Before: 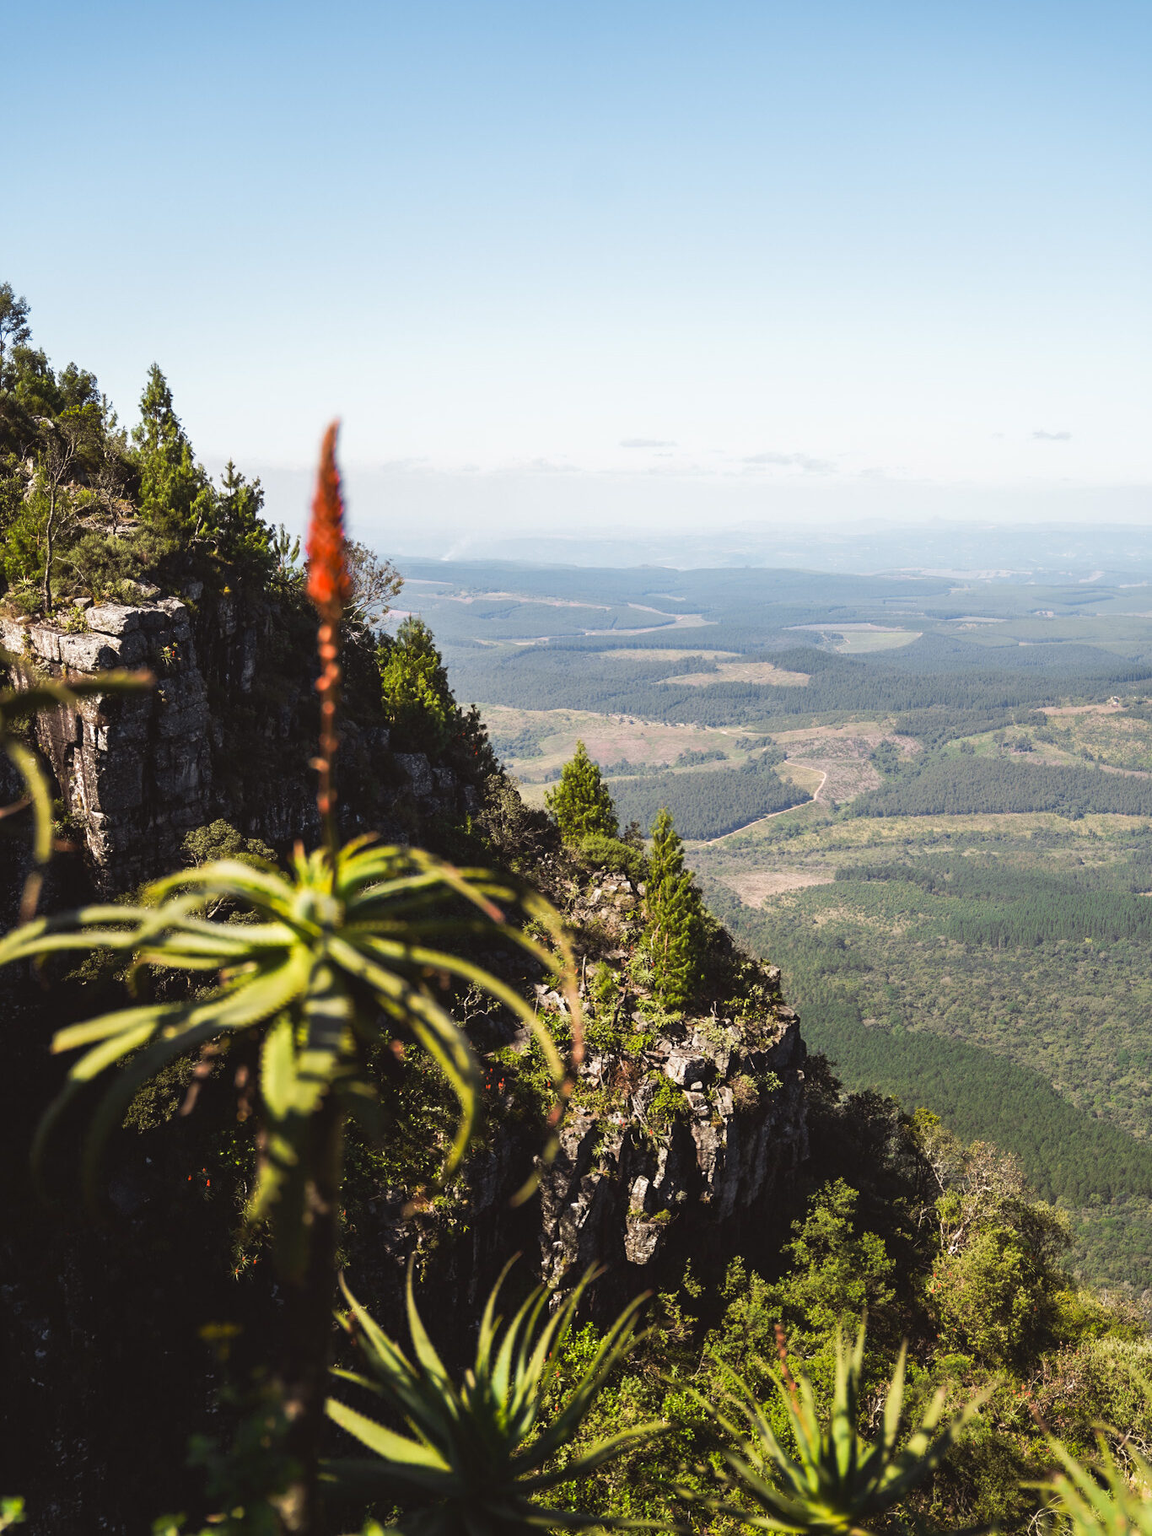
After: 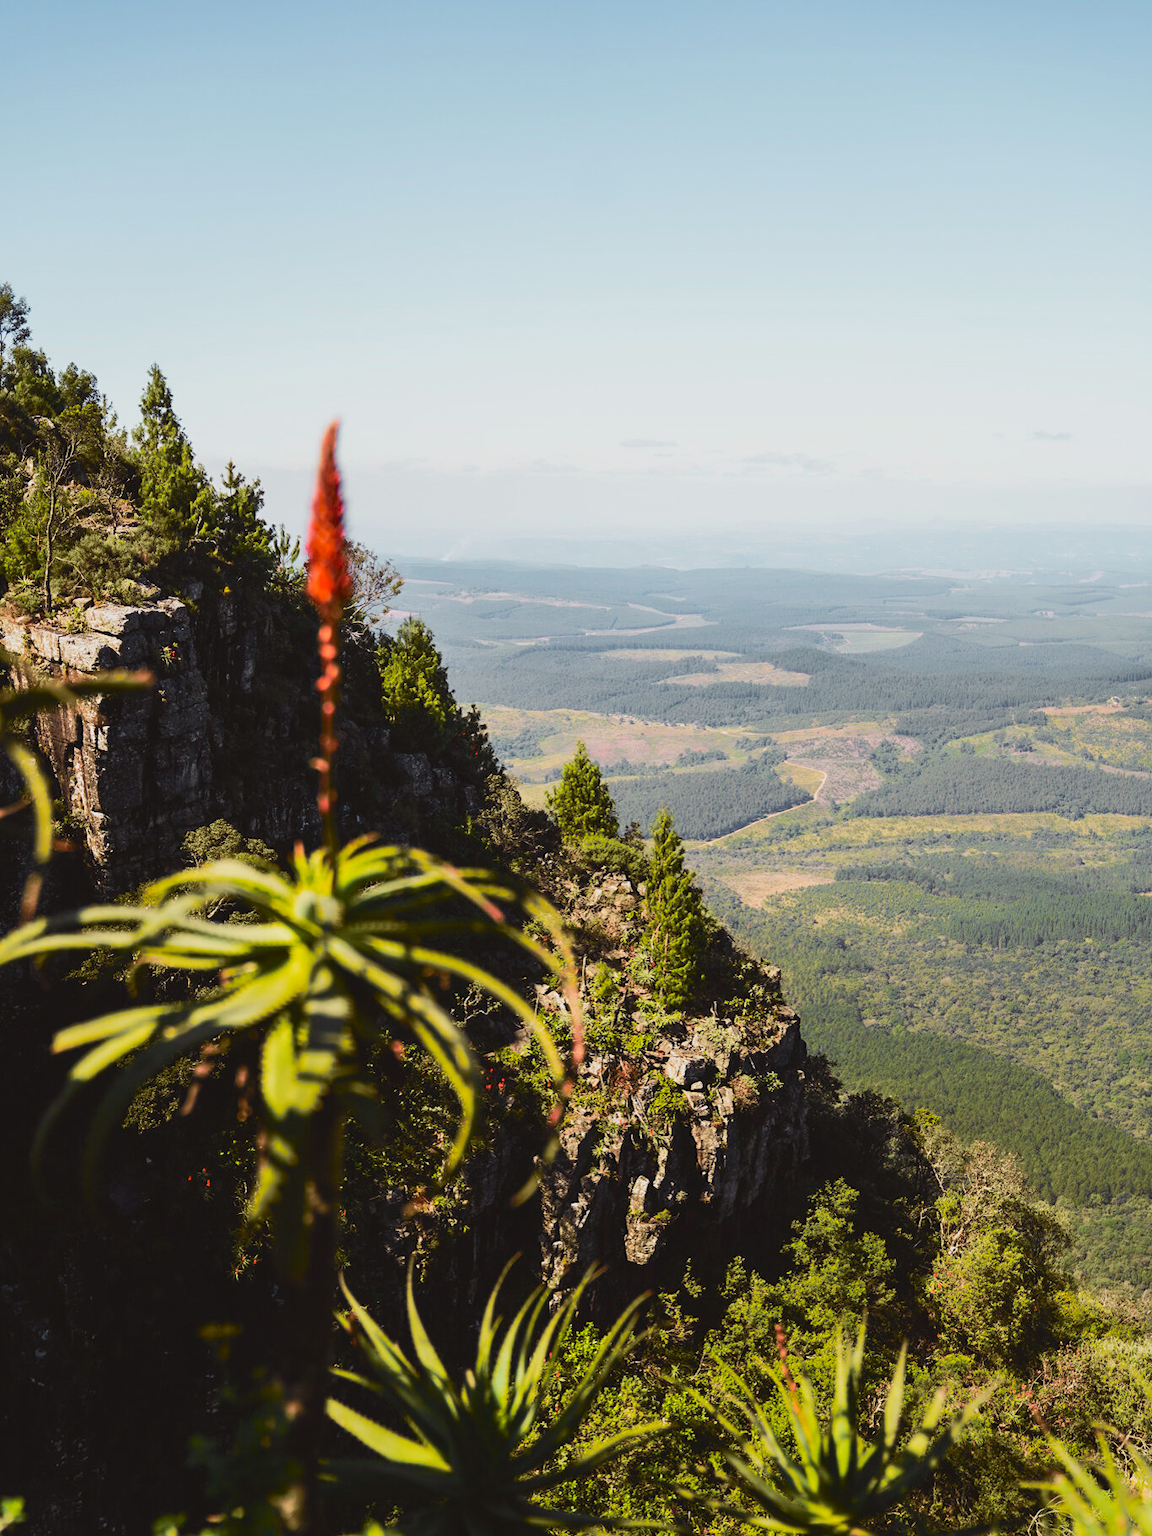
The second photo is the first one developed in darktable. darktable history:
tone curve: curves: ch0 [(0, 0.018) (0.036, 0.038) (0.15, 0.131) (0.27, 0.247) (0.528, 0.554) (0.761, 0.761) (1, 0.919)]; ch1 [(0, 0) (0.179, 0.173) (0.322, 0.32) (0.429, 0.431) (0.502, 0.5) (0.519, 0.522) (0.562, 0.588) (0.625, 0.67) (0.711, 0.745) (1, 1)]; ch2 [(0, 0) (0.29, 0.295) (0.404, 0.436) (0.497, 0.499) (0.521, 0.523) (0.561, 0.605) (0.657, 0.655) (0.712, 0.764) (1, 1)], color space Lab, independent channels, preserve colors none
